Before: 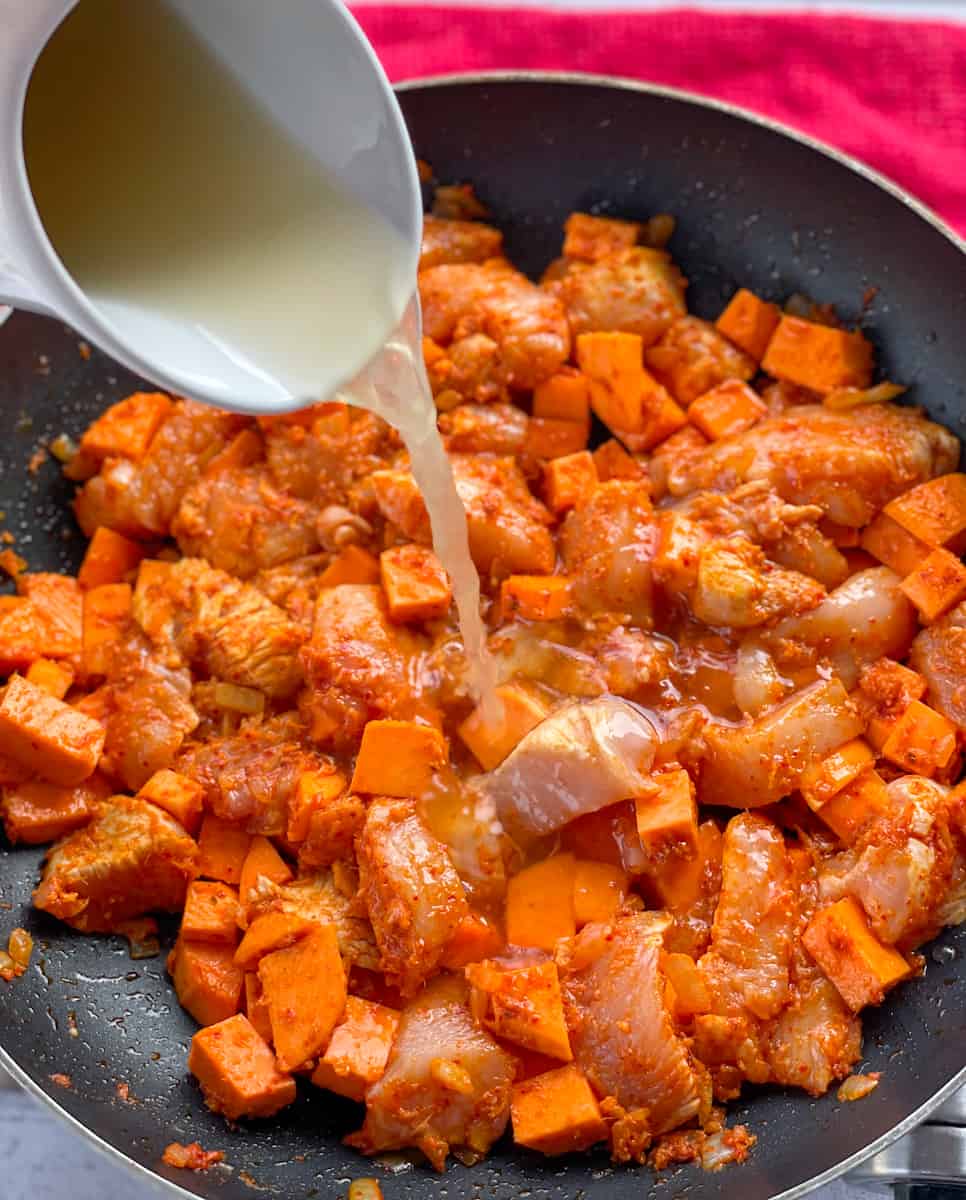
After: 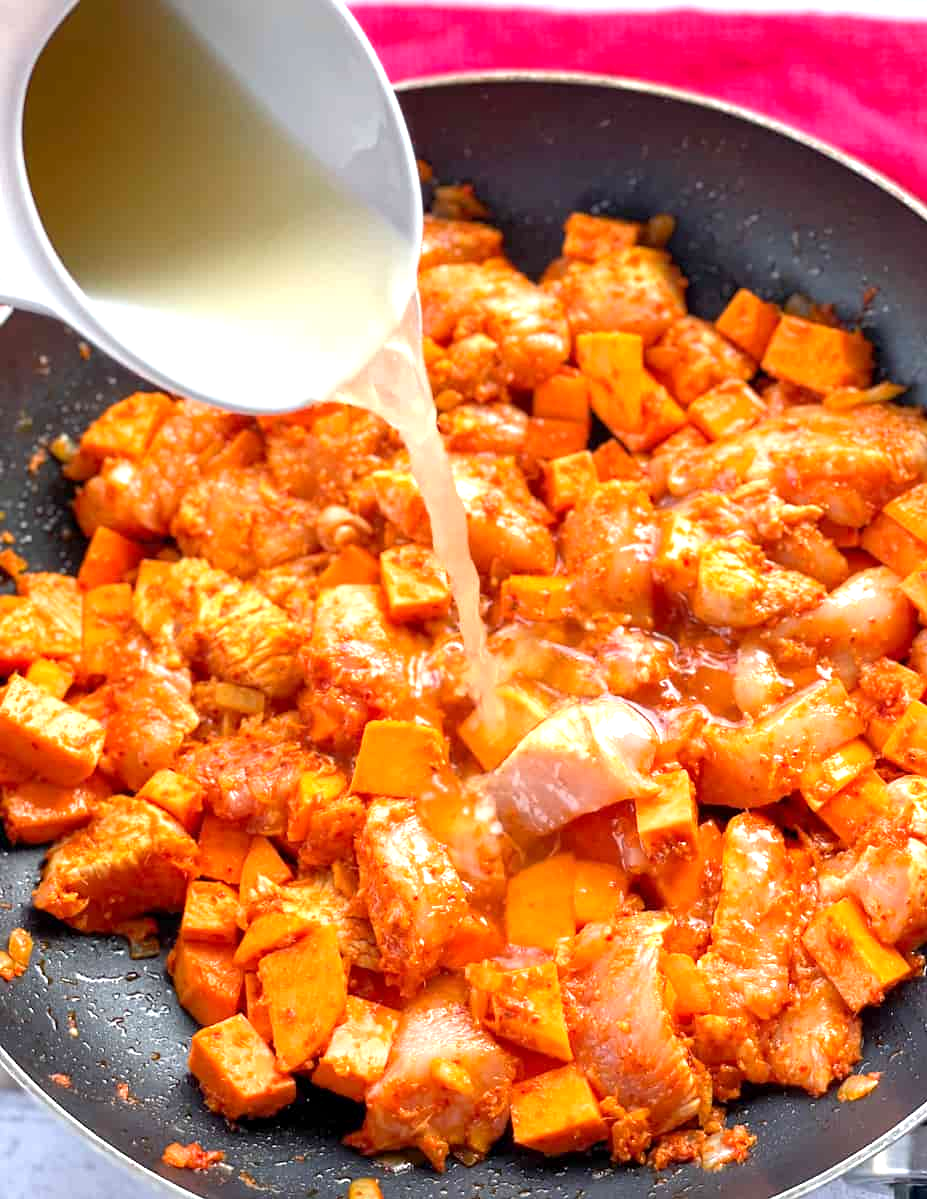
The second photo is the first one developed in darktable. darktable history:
exposure: black level correction 0.001, exposure 0.965 EV, compensate highlight preservation false
crop: right 4.015%, bottom 0.041%
